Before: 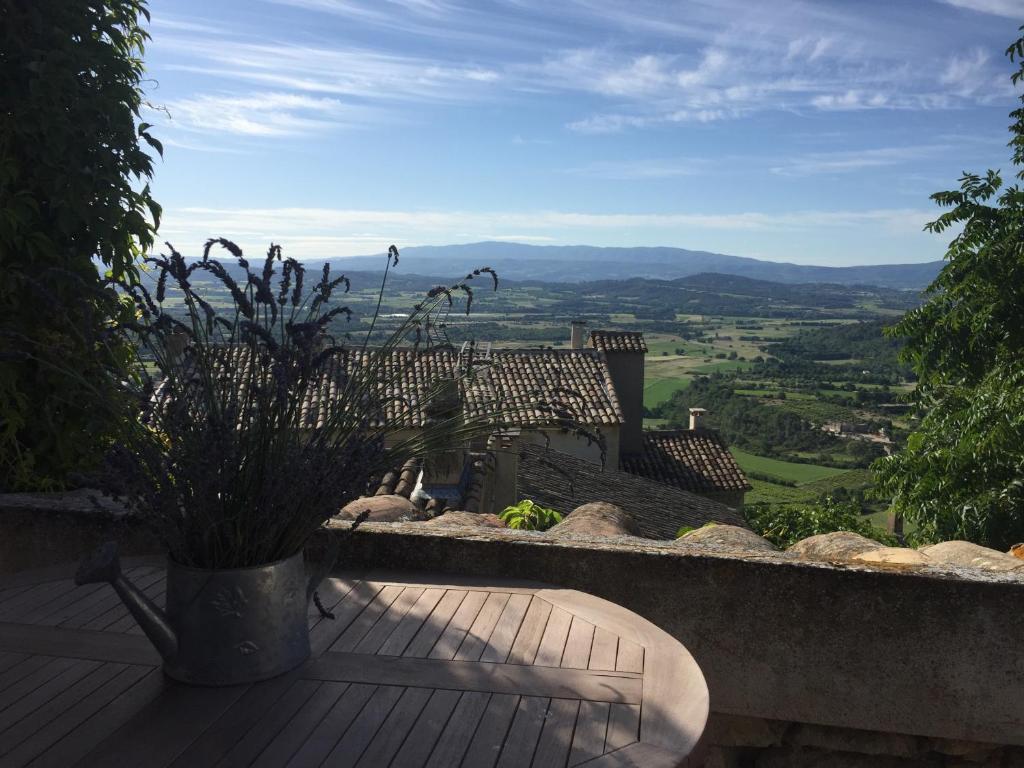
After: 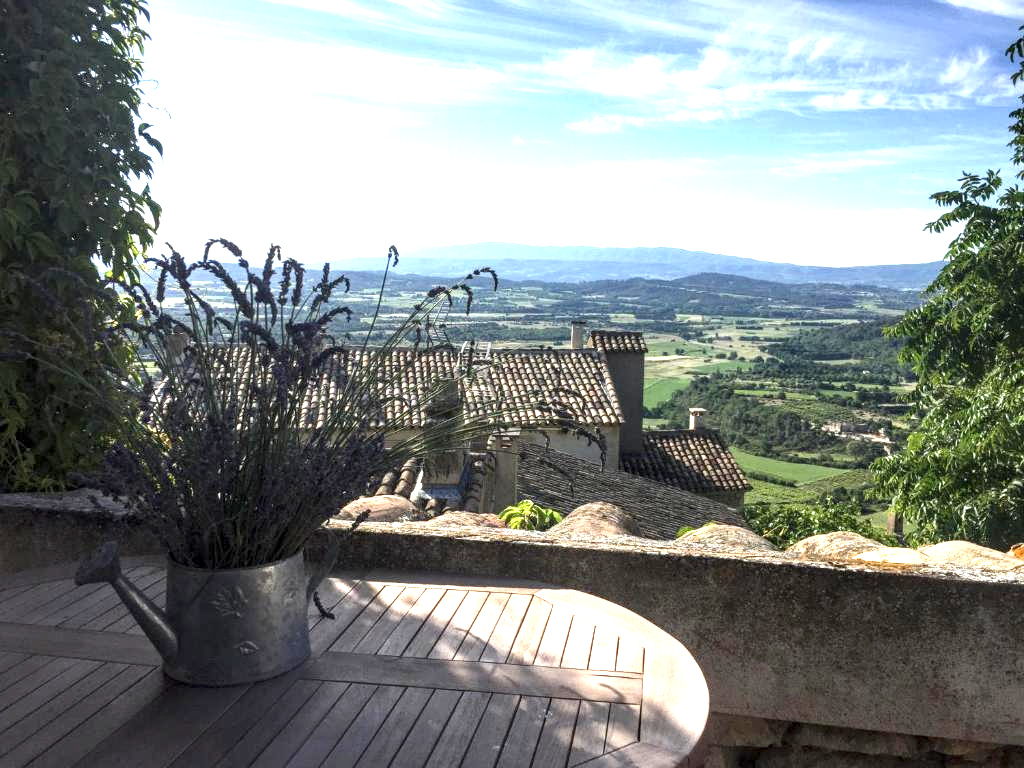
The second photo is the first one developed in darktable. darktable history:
local contrast: detail 150%
exposure: black level correction 0.001, exposure 1.398 EV, compensate exposure bias true, compensate highlight preservation false
